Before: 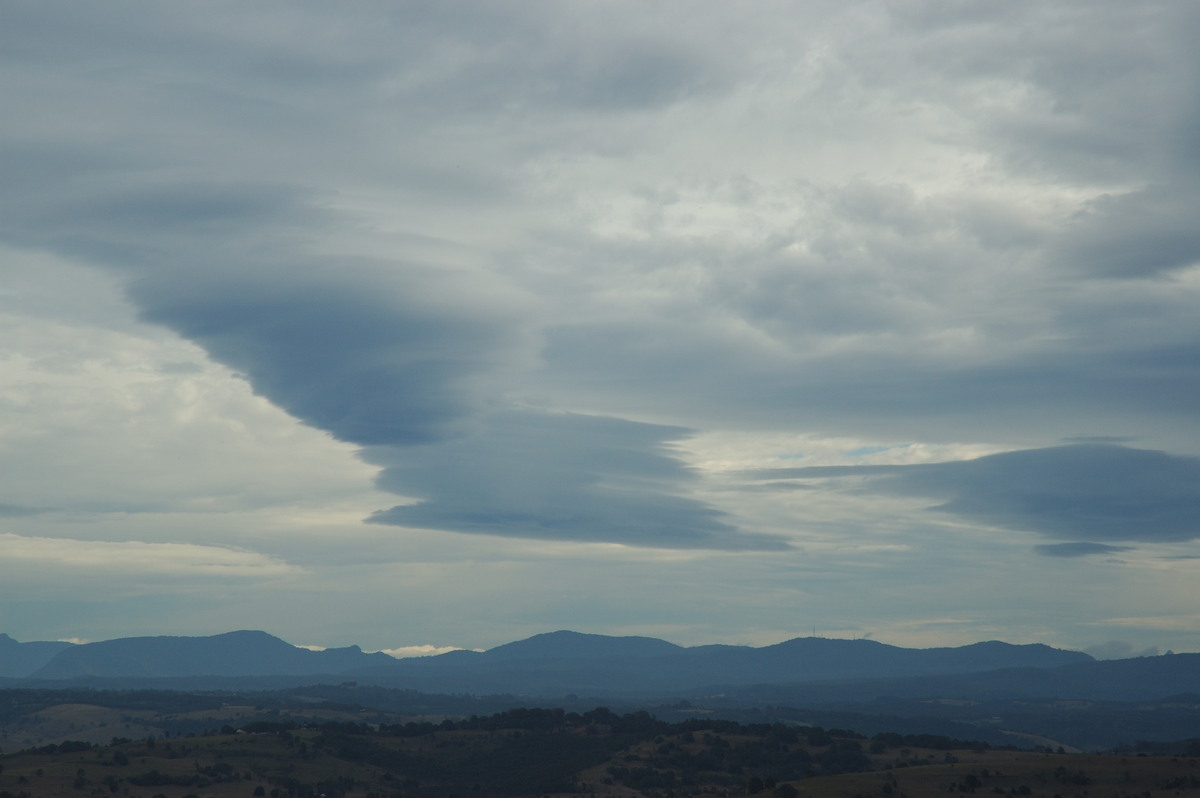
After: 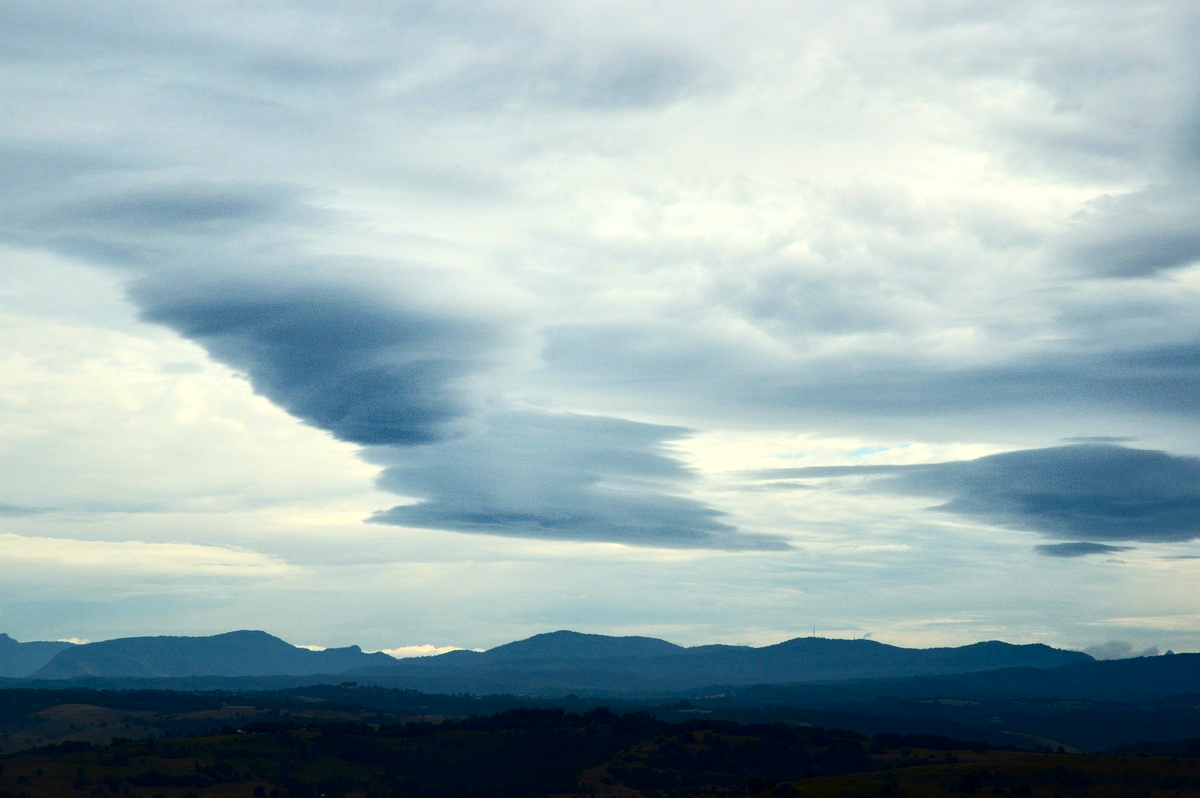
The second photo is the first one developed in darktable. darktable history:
tone curve: curves: ch0 [(0, 0.01) (0.052, 0.045) (0.136, 0.133) (0.29, 0.332) (0.453, 0.531) (0.676, 0.751) (0.89, 0.919) (1, 1)]; ch1 [(0, 0) (0.094, 0.081) (0.285, 0.299) (0.385, 0.403) (0.446, 0.443) (0.495, 0.496) (0.544, 0.552) (0.589, 0.612) (0.722, 0.728) (1, 1)]; ch2 [(0, 0) (0.257, 0.217) (0.43, 0.421) (0.498, 0.507) (0.531, 0.544) (0.56, 0.579) (0.625, 0.642) (1, 1)], color space Lab, independent channels, preserve colors none
contrast brightness saturation: contrast 0.405, brightness 0.044, saturation 0.262
local contrast: mode bilateral grid, contrast 99, coarseness 99, detail 165%, midtone range 0.2
